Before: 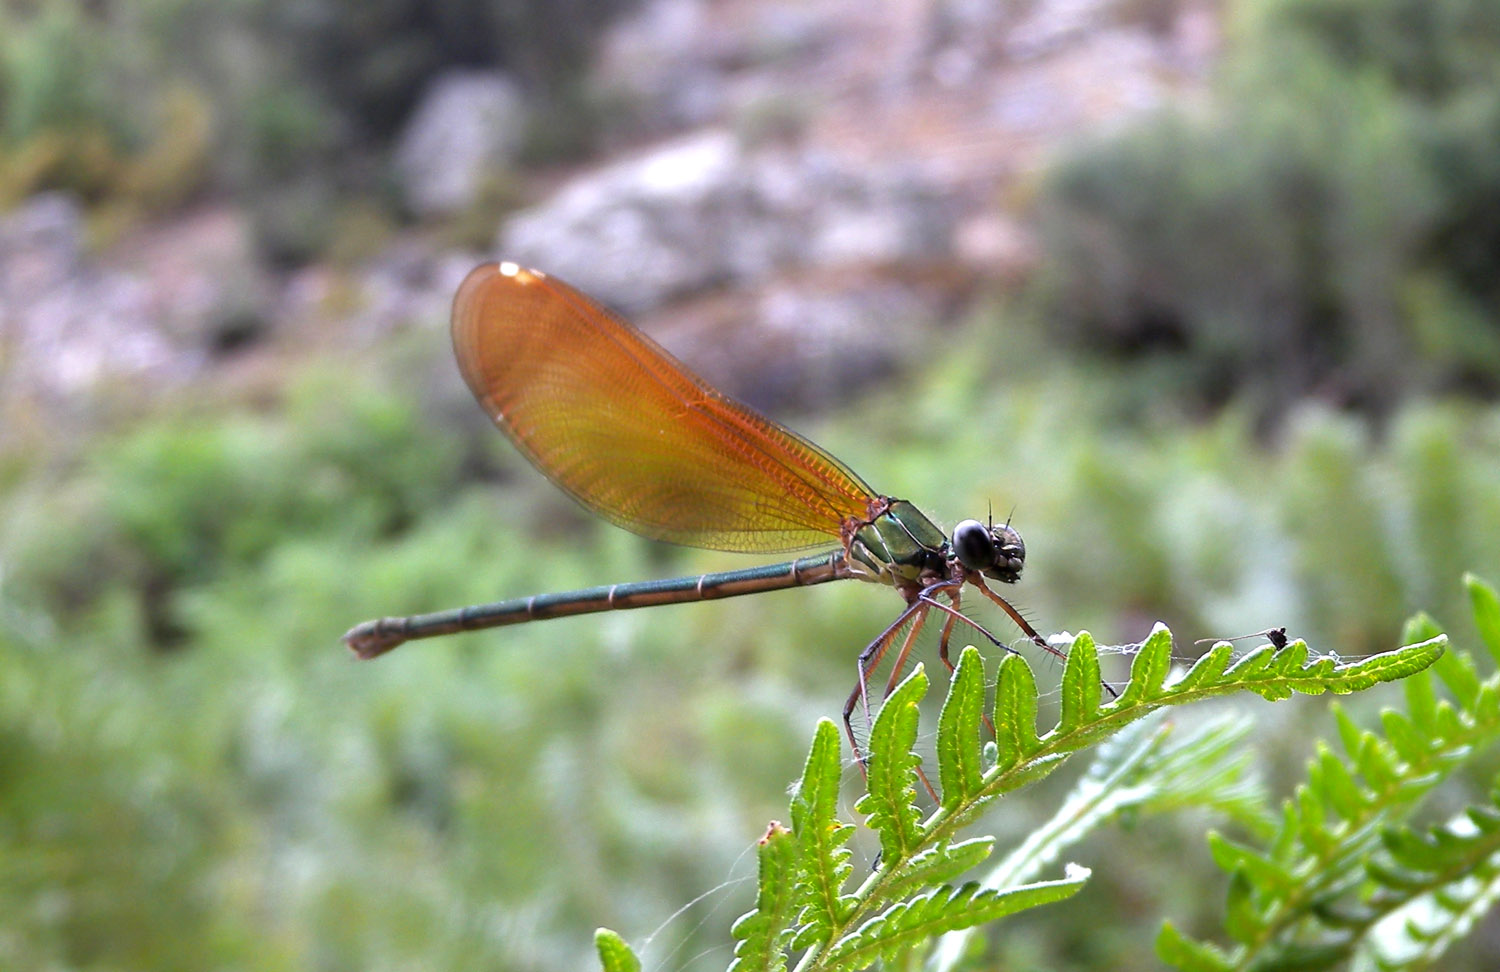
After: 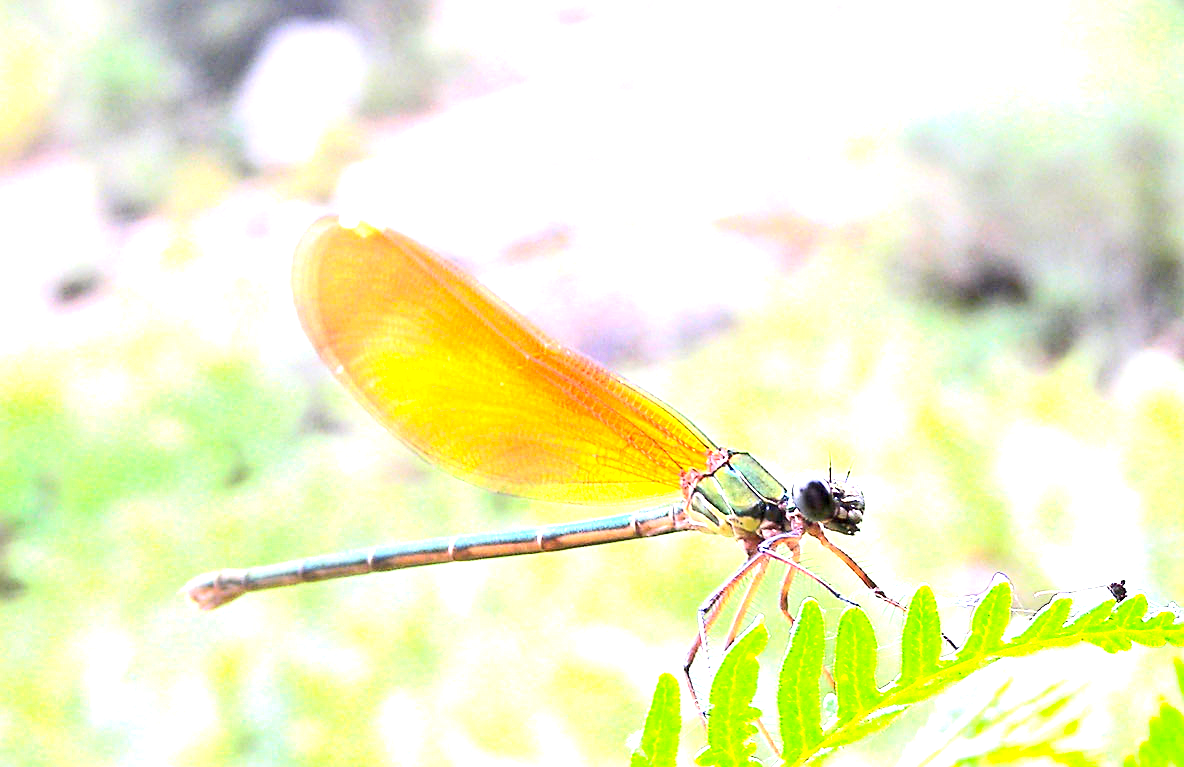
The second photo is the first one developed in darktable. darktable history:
sharpen: on, module defaults
contrast brightness saturation: contrast 0.2, brightness 0.164, saturation 0.229
crop and rotate: left 10.695%, top 5.017%, right 10.312%, bottom 16.064%
exposure: black level correction 0, exposure 2.32 EV, compensate exposure bias true, compensate highlight preservation false
